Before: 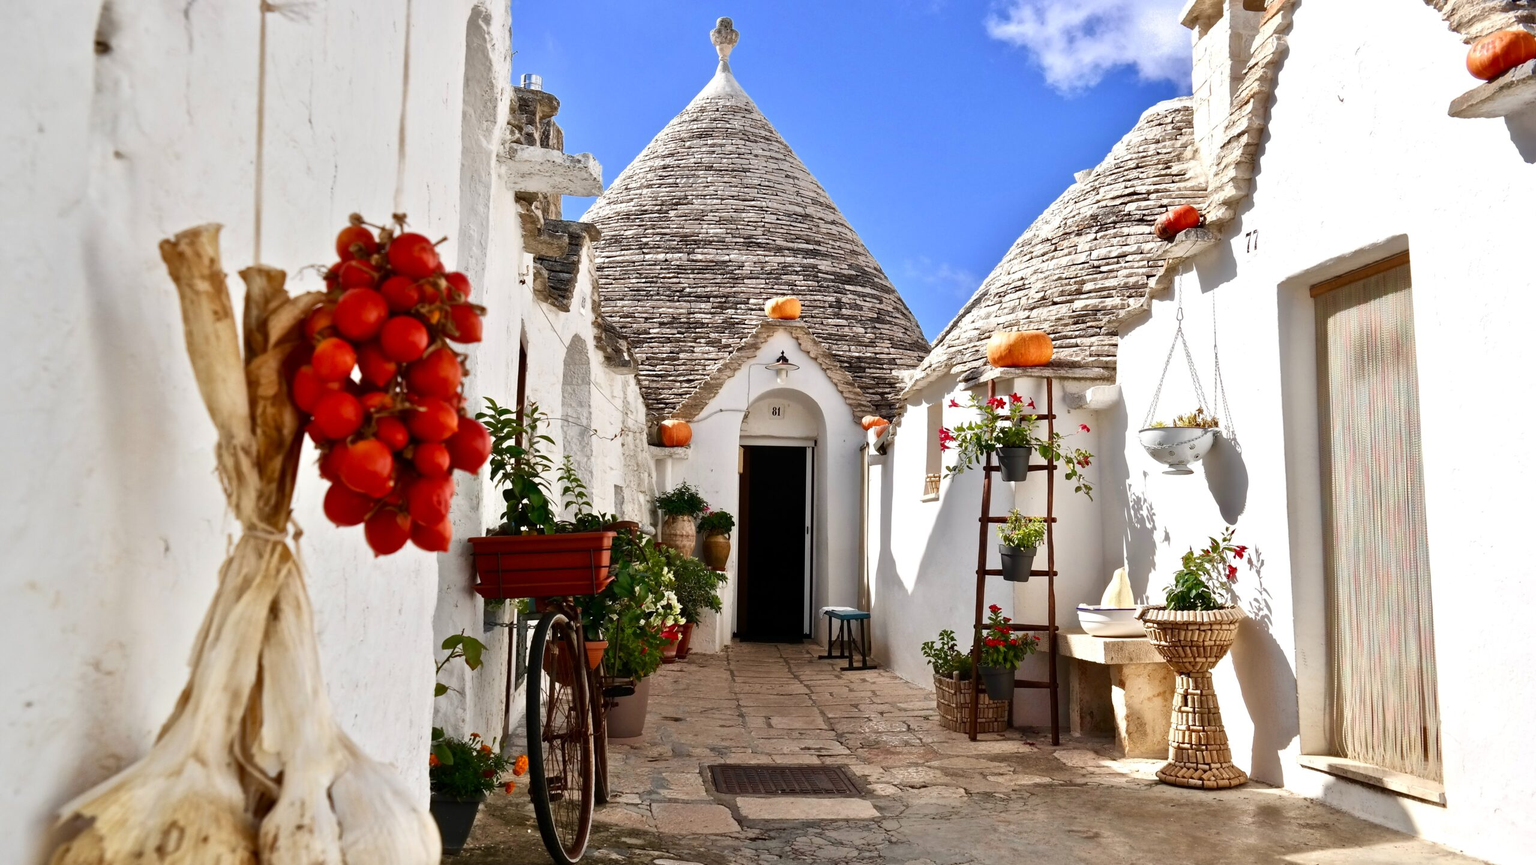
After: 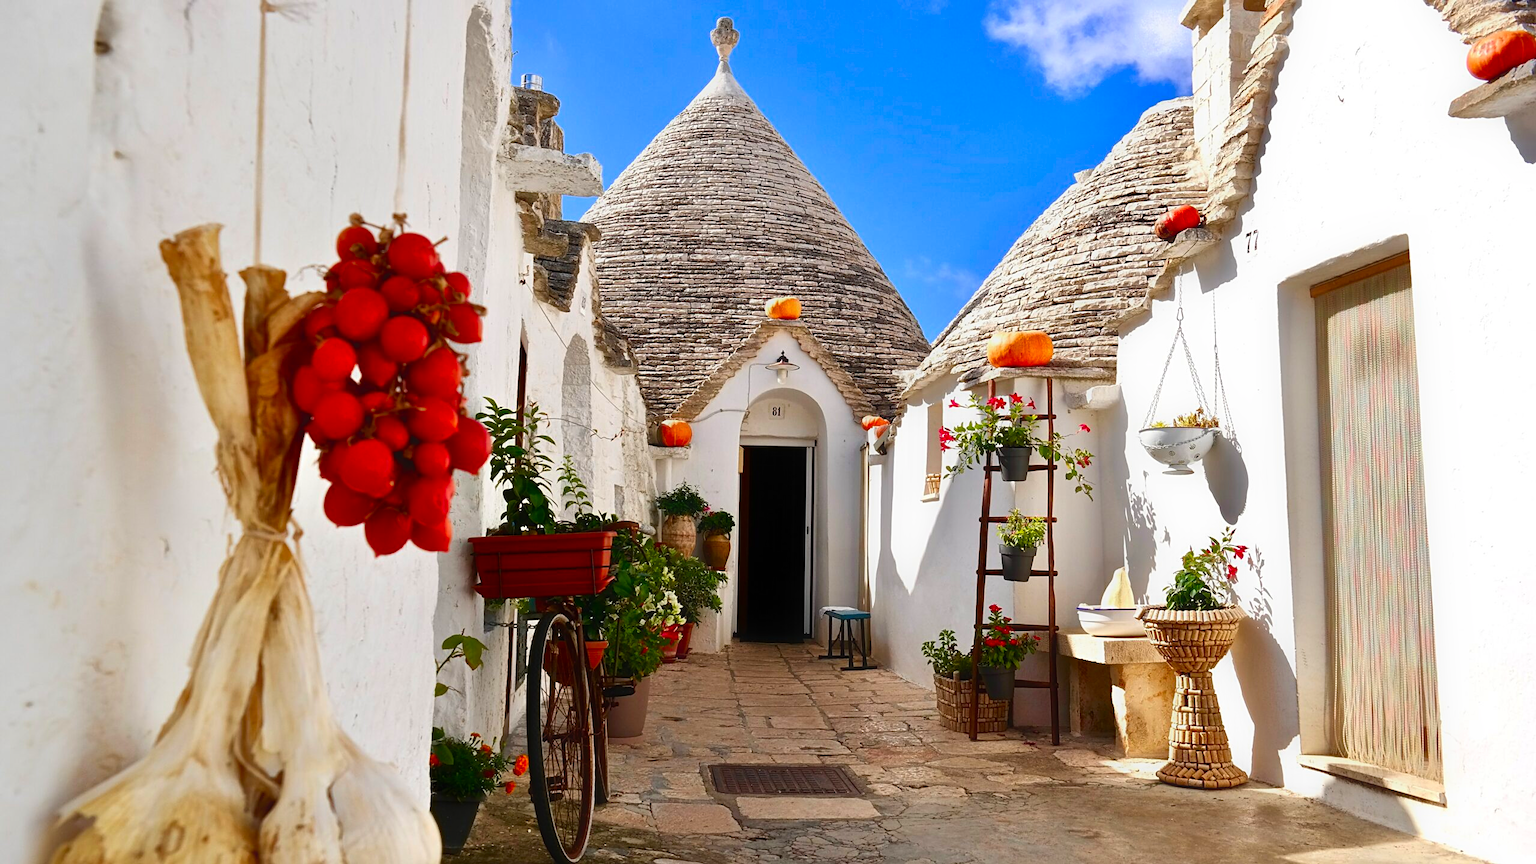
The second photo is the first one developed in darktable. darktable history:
contrast brightness saturation: brightness -0.02, saturation 0.35
sharpen: amount 0.2
contrast equalizer: y [[0.5, 0.496, 0.435, 0.435, 0.496, 0.5], [0.5 ×6], [0.5 ×6], [0 ×6], [0 ×6]]
